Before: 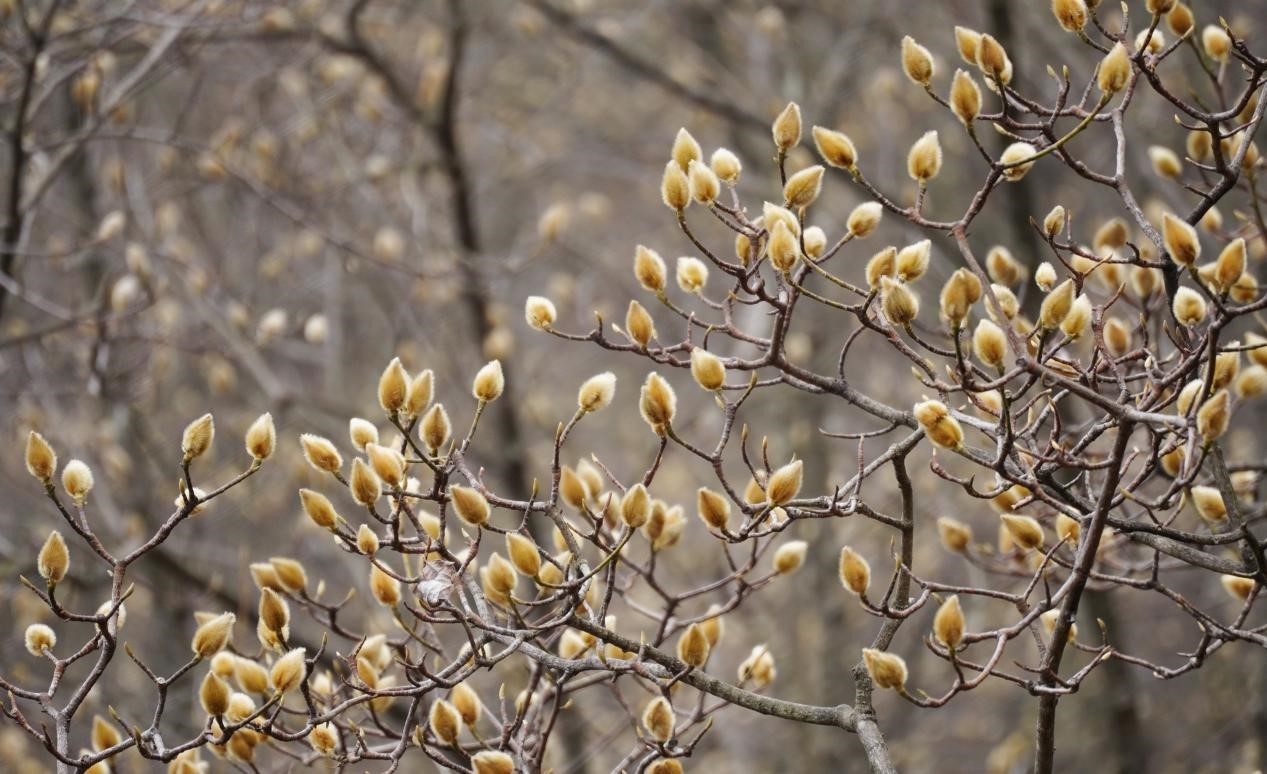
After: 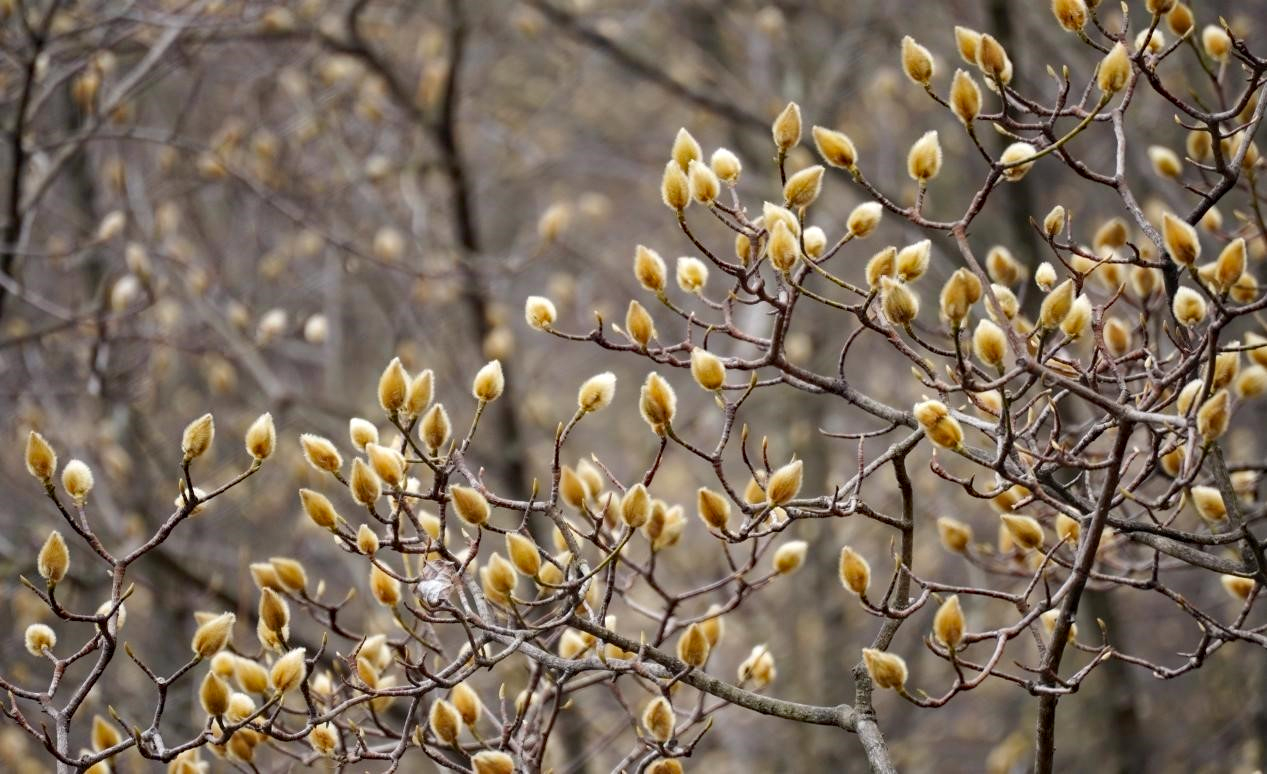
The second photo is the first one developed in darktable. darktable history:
exposure: exposure -0.01 EV, compensate highlight preservation false
haze removal: compatibility mode true, adaptive false
contrast brightness saturation: contrast 0.04, saturation 0.07
